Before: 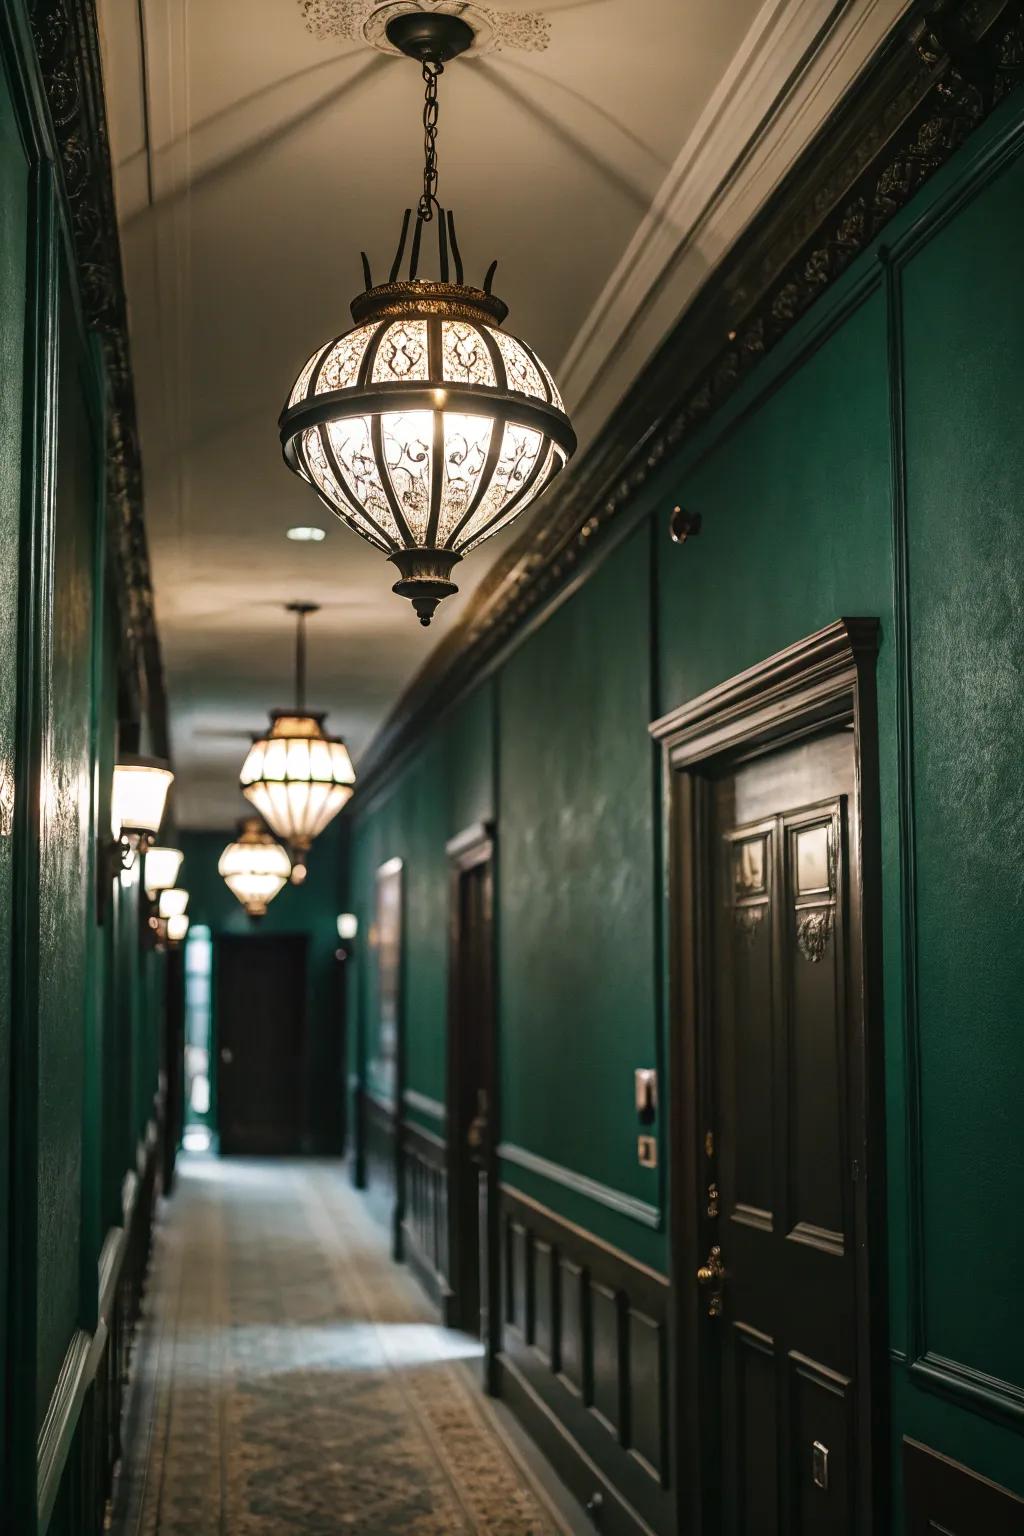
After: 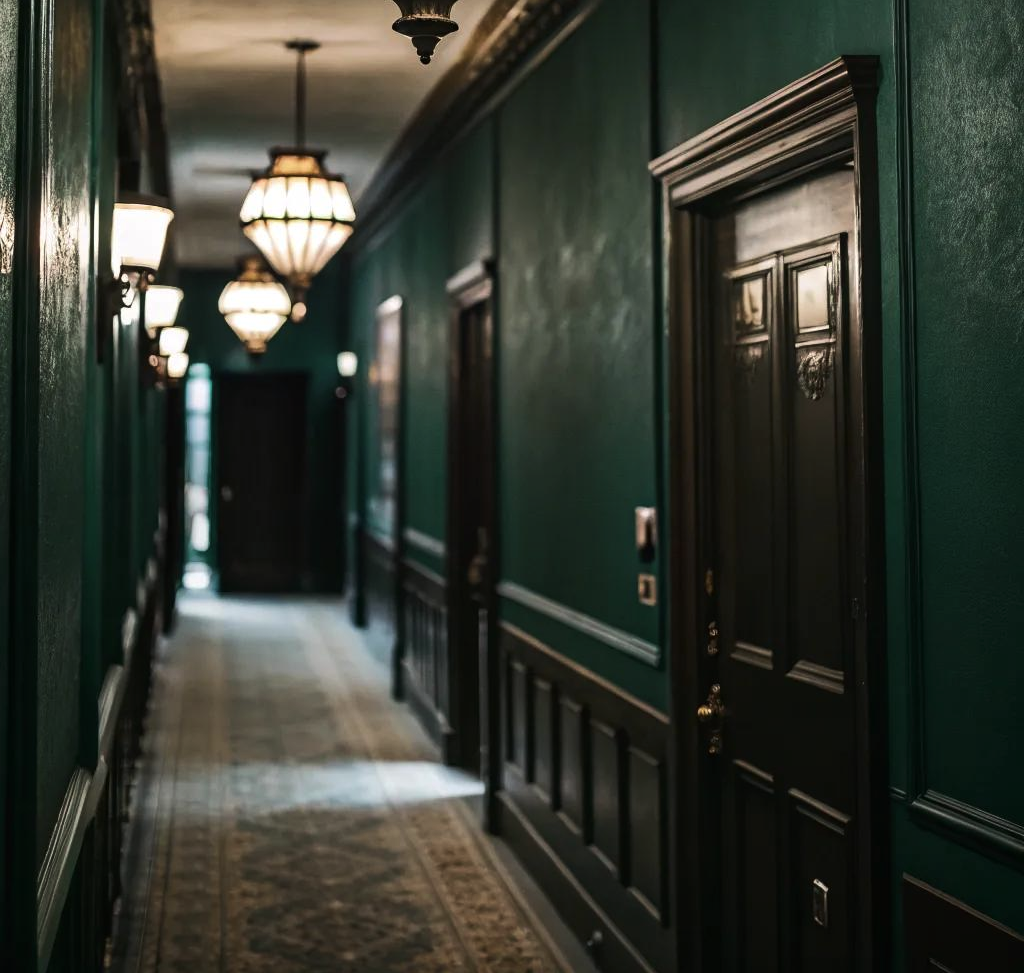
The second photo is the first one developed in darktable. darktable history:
crop and rotate: top 36.627%
tone curve: curves: ch0 [(0, 0) (0.003, 0.006) (0.011, 0.01) (0.025, 0.017) (0.044, 0.029) (0.069, 0.043) (0.1, 0.064) (0.136, 0.091) (0.177, 0.128) (0.224, 0.162) (0.277, 0.206) (0.335, 0.258) (0.399, 0.324) (0.468, 0.404) (0.543, 0.499) (0.623, 0.595) (0.709, 0.693) (0.801, 0.786) (0.898, 0.883) (1, 1)], color space Lab, linked channels, preserve colors none
